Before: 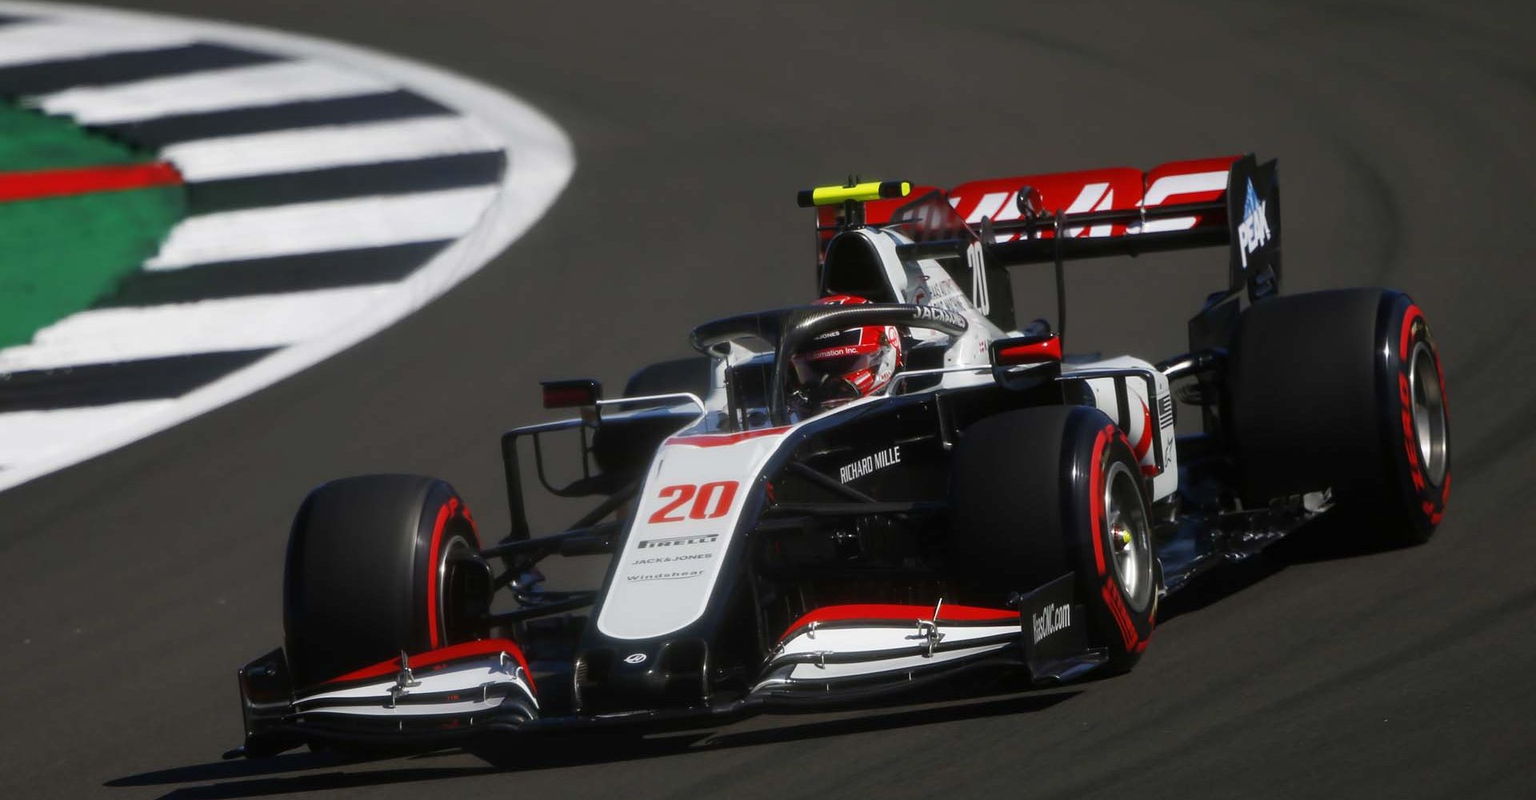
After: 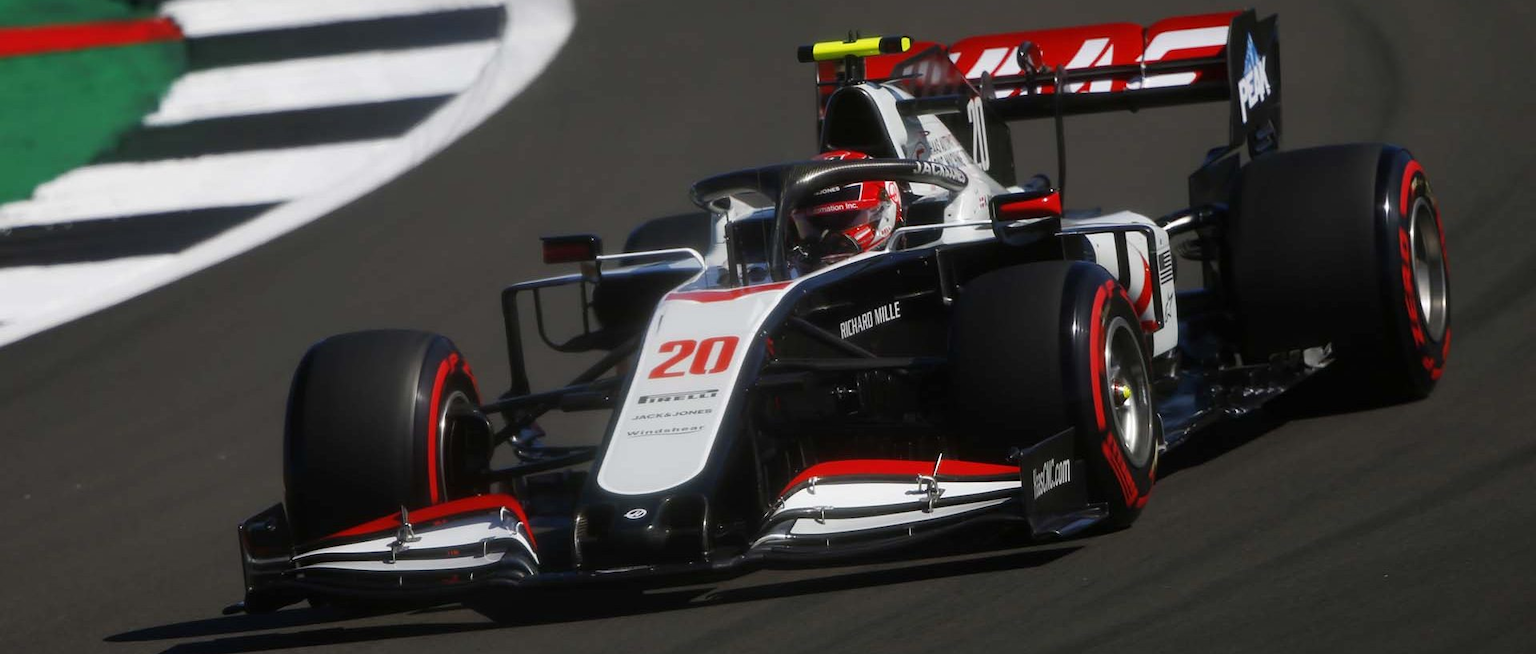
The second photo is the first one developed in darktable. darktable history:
crop and rotate: top 18.16%
